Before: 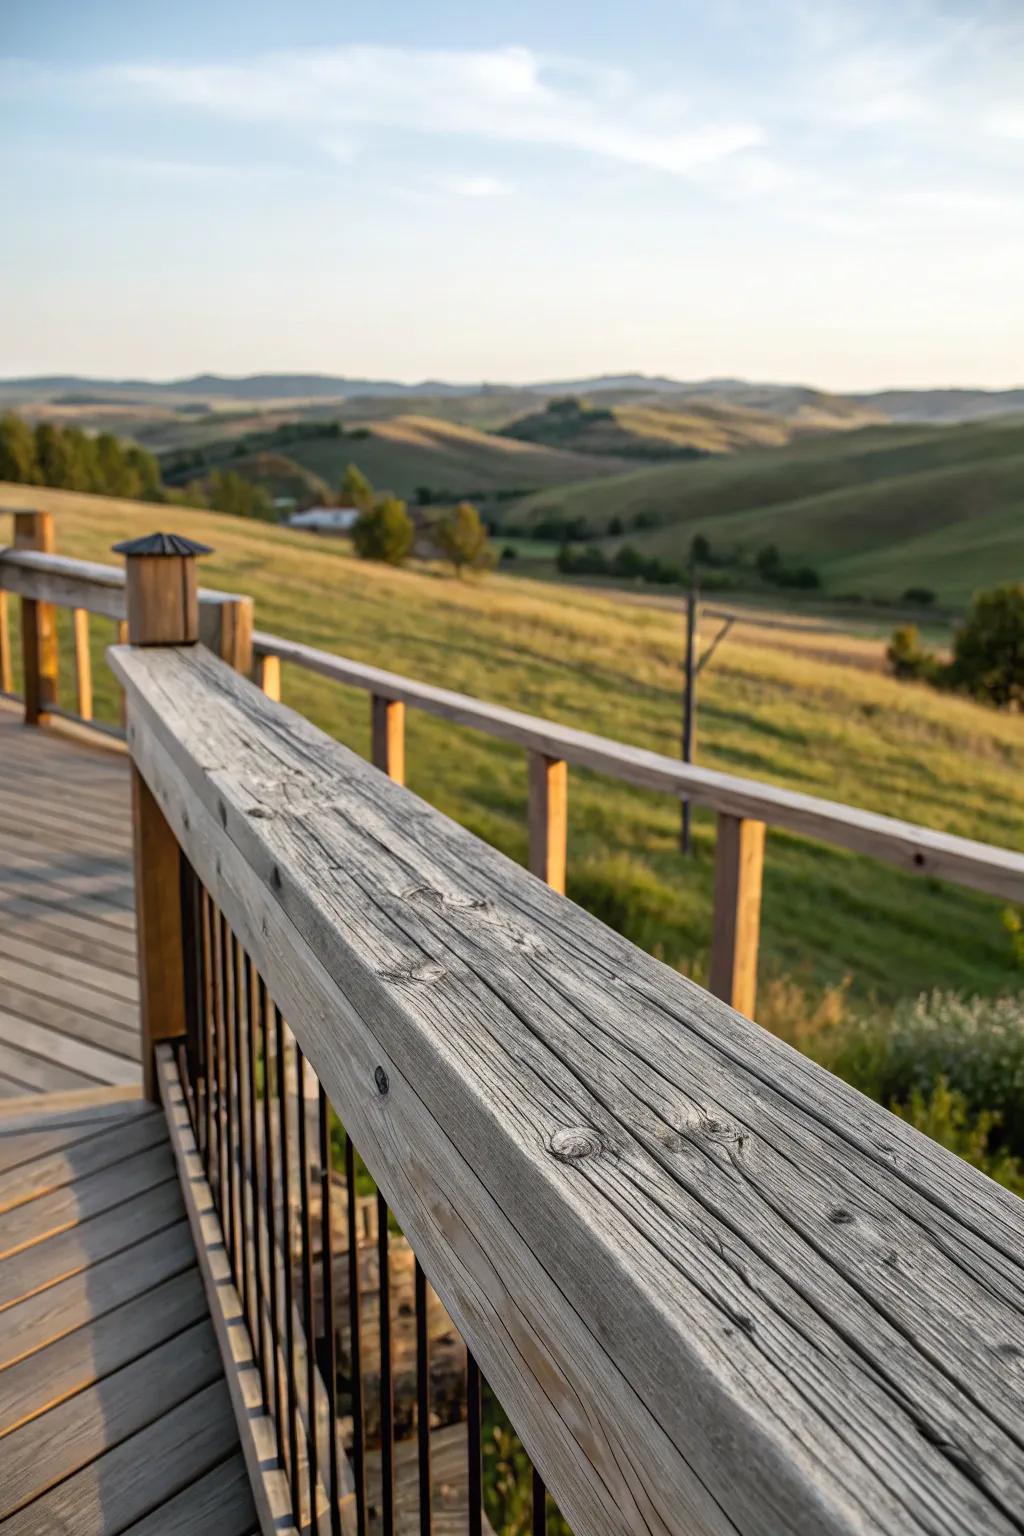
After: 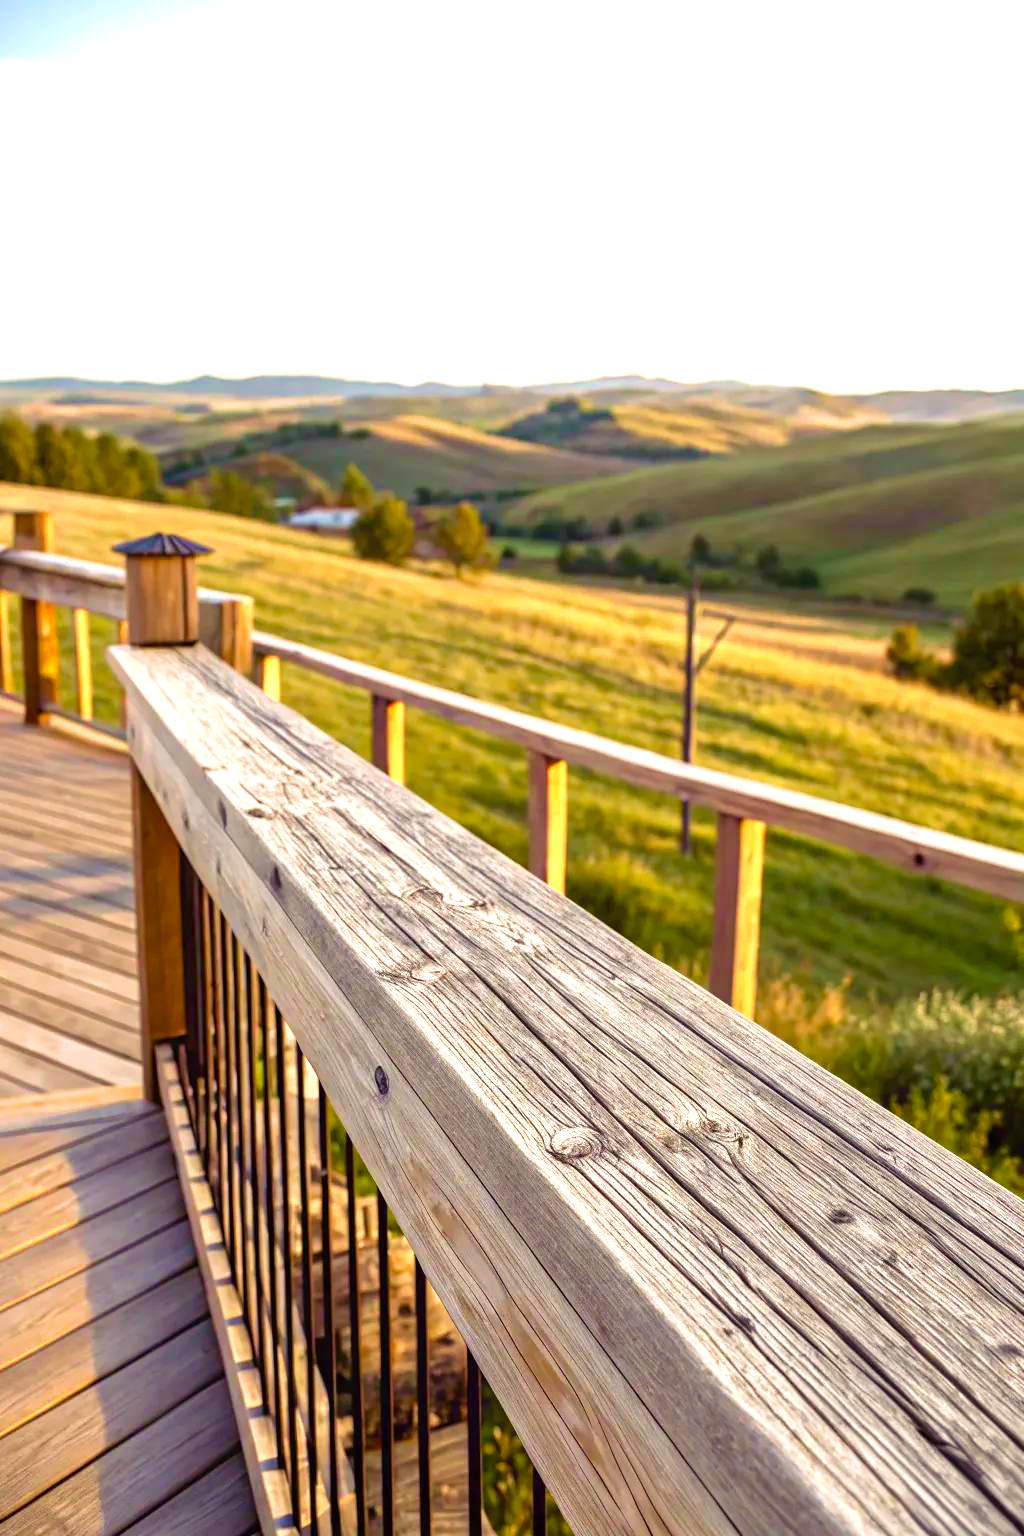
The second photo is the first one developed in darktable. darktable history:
exposure: black level correction 0, exposure 1 EV, compensate exposure bias true, compensate highlight preservation false
velvia: strength 56.38%
color balance rgb: shadows lift › luminance 0.644%, shadows lift › chroma 6.729%, shadows lift › hue 299.98°, power › chroma 0.252%, power › hue 60.14°, highlights gain › chroma 1.666%, highlights gain › hue 54.91°, perceptual saturation grading › global saturation 35.184%, perceptual saturation grading › highlights -24.913%, perceptual saturation grading › shadows 25.409%
